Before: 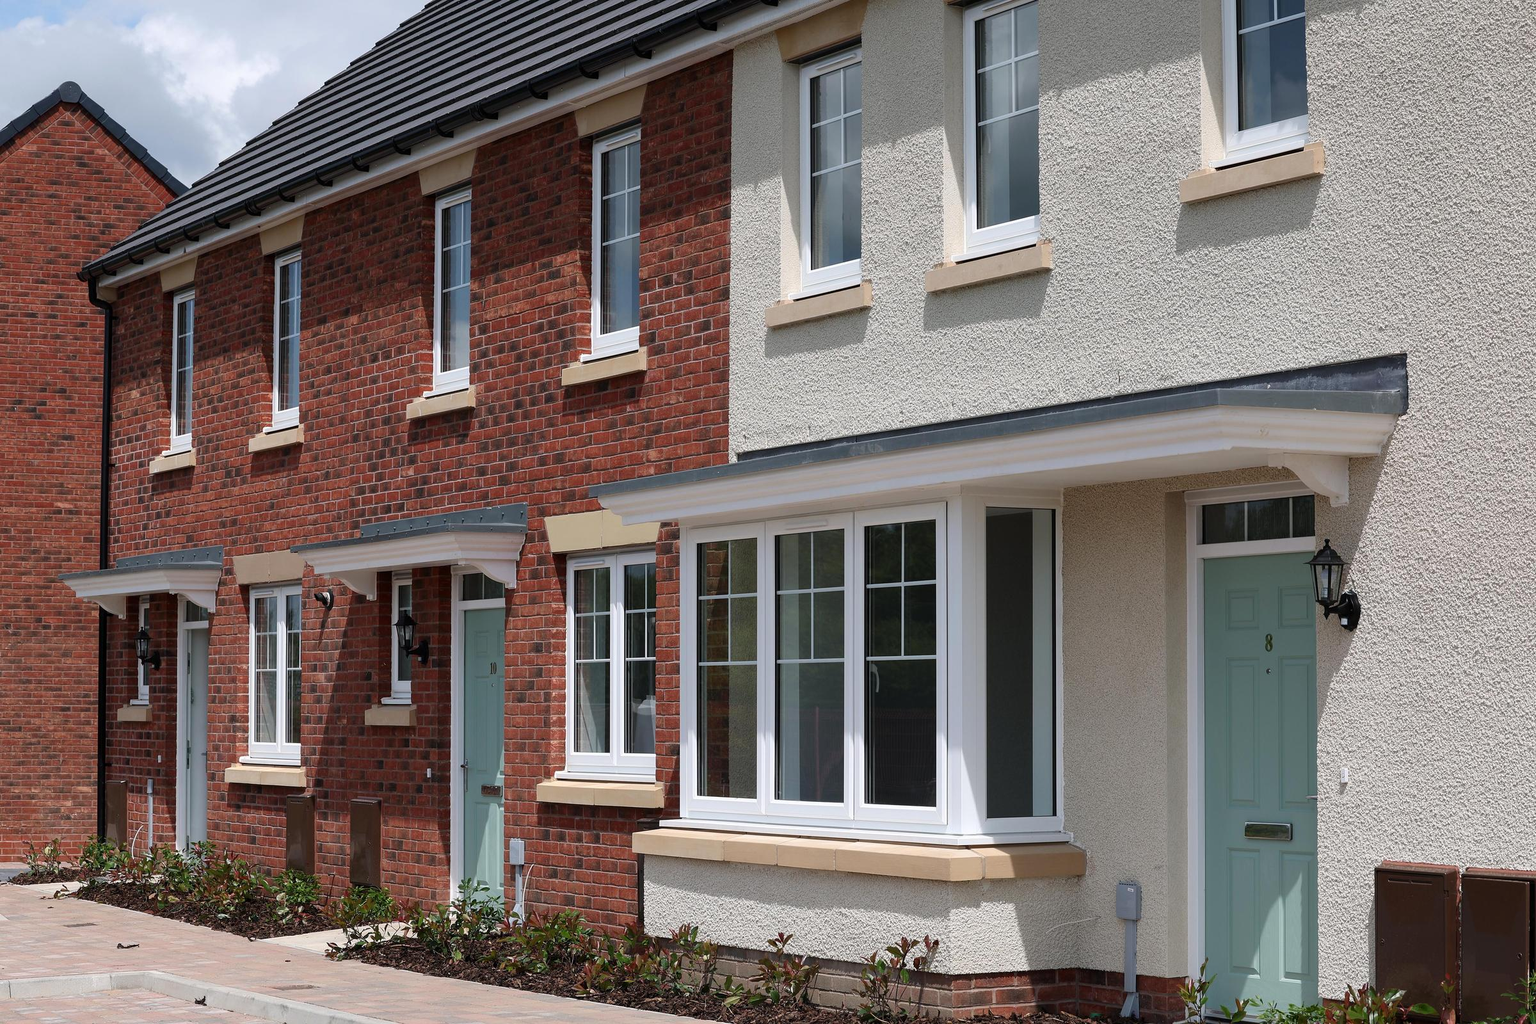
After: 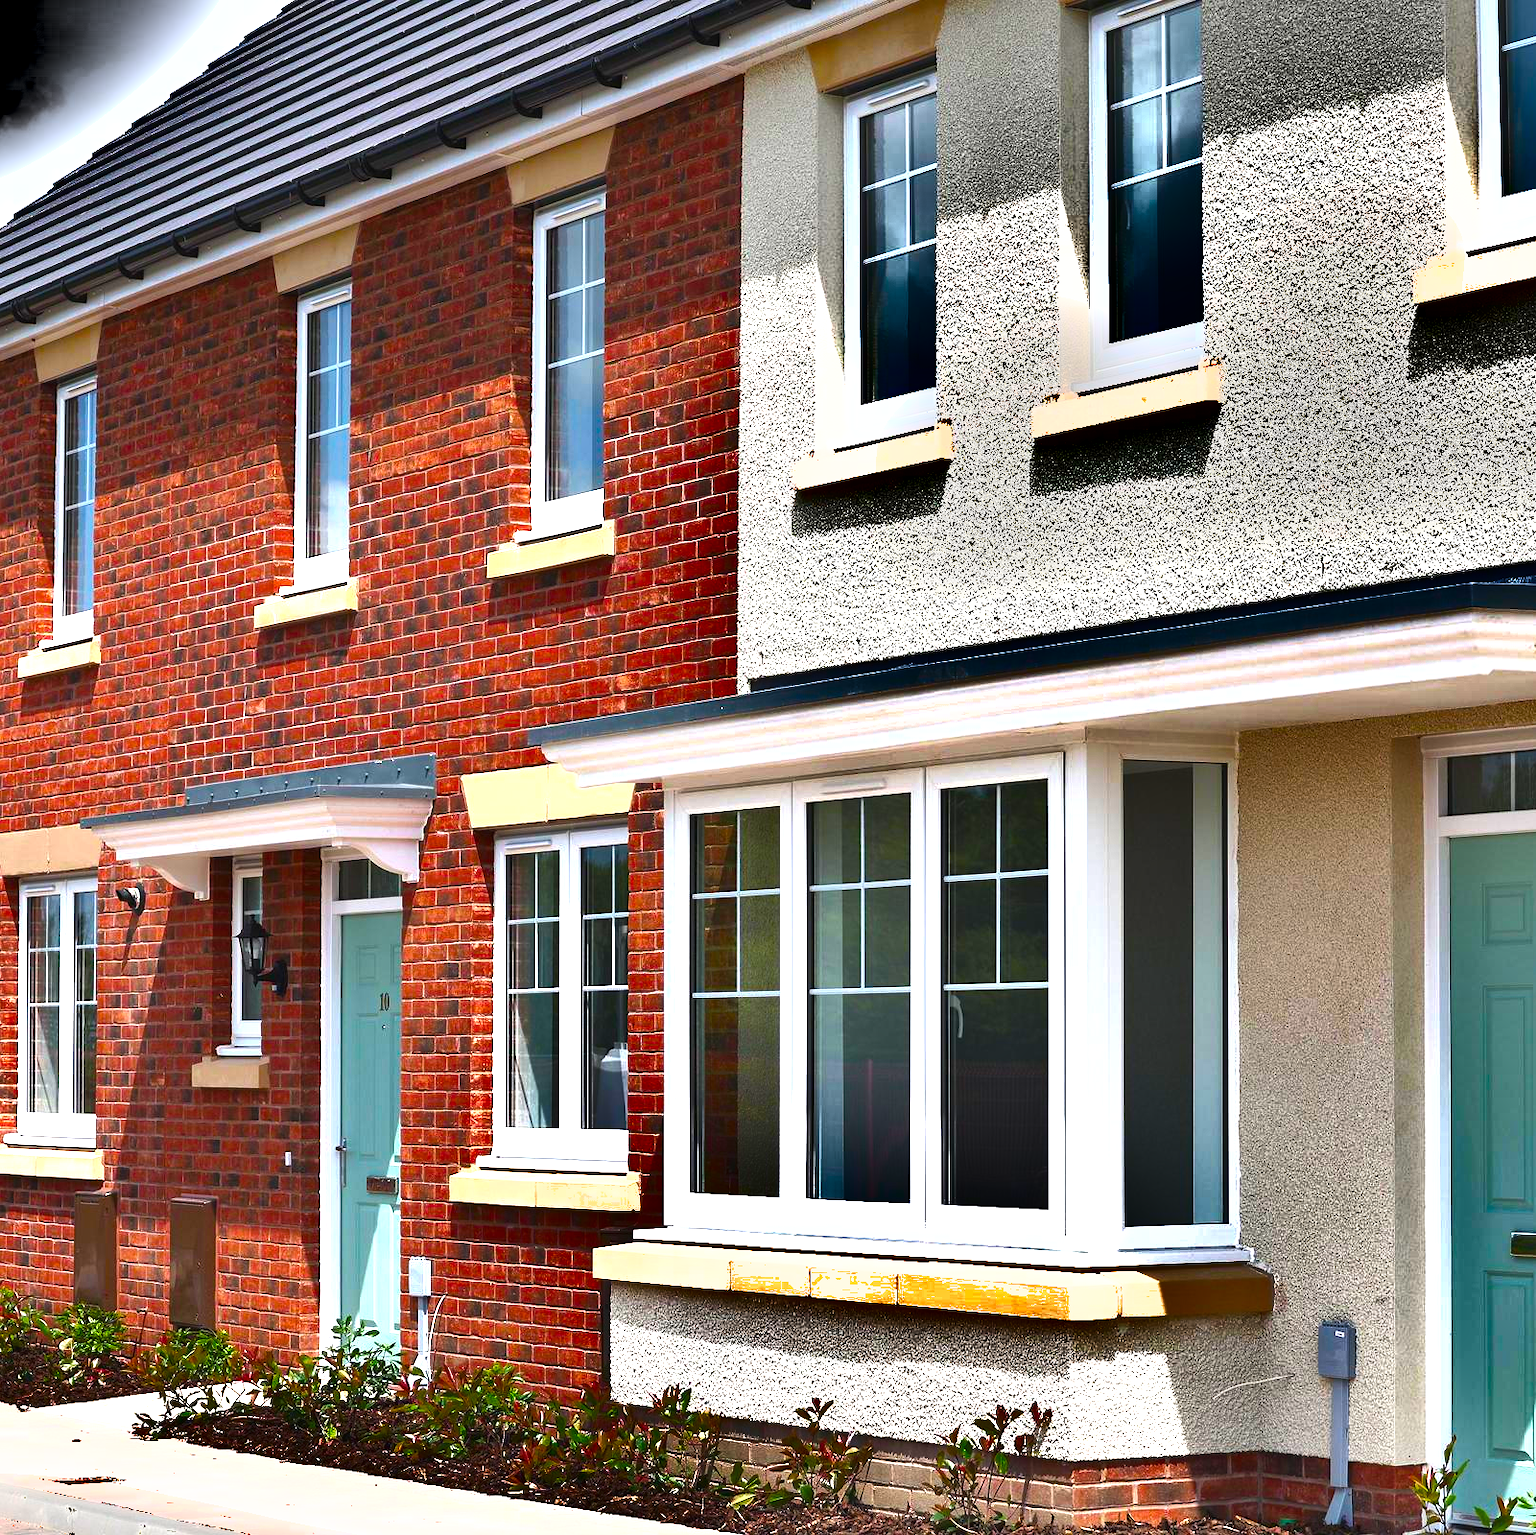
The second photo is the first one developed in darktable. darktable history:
exposure: black level correction -0.002, exposure 0.54 EV, compensate highlight preservation false
shadows and highlights: shadows 20.91, highlights -82.73, soften with gaussian
color balance rgb: linear chroma grading › global chroma 10%, perceptual saturation grading › global saturation 40%, perceptual brilliance grading › global brilliance 30%, global vibrance 20%
crop and rotate: left 15.446%, right 17.836%
